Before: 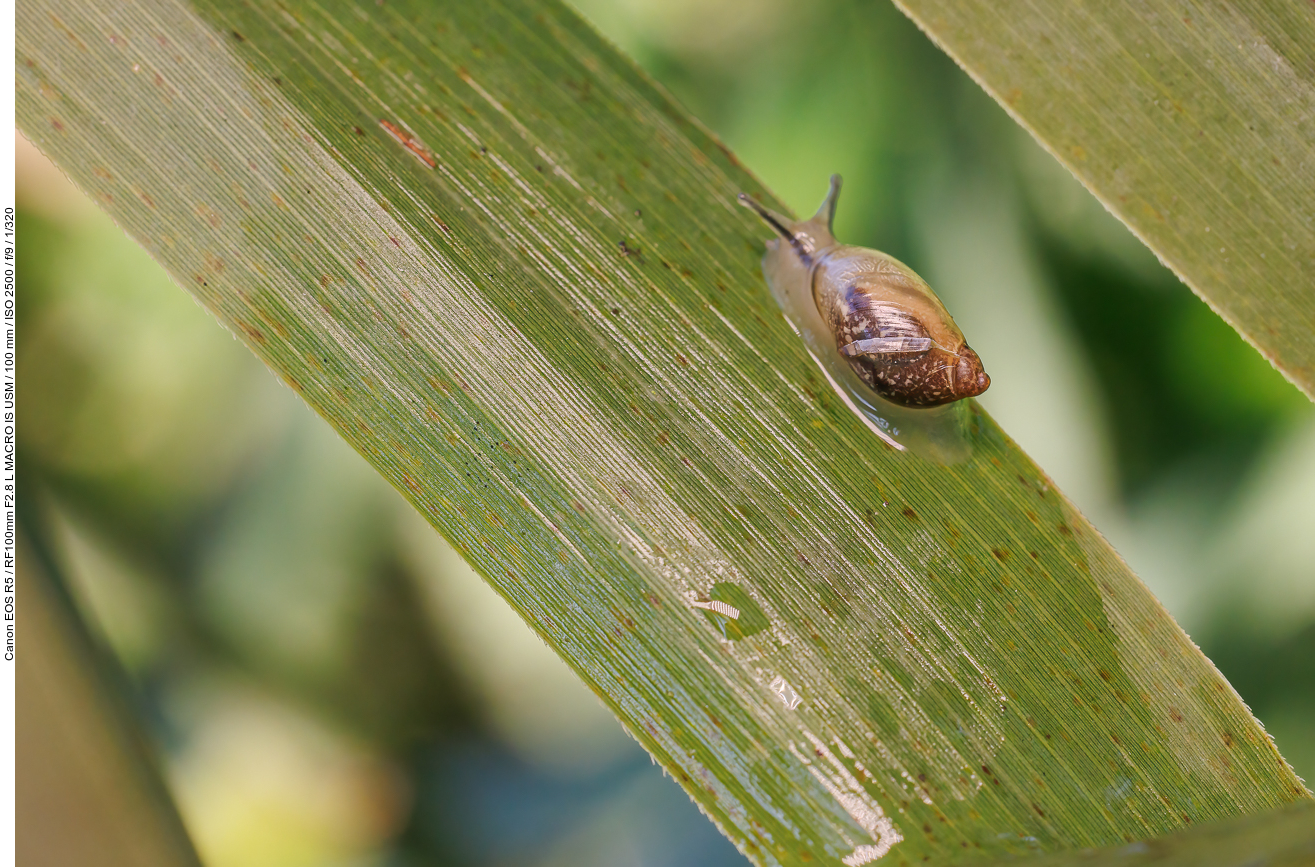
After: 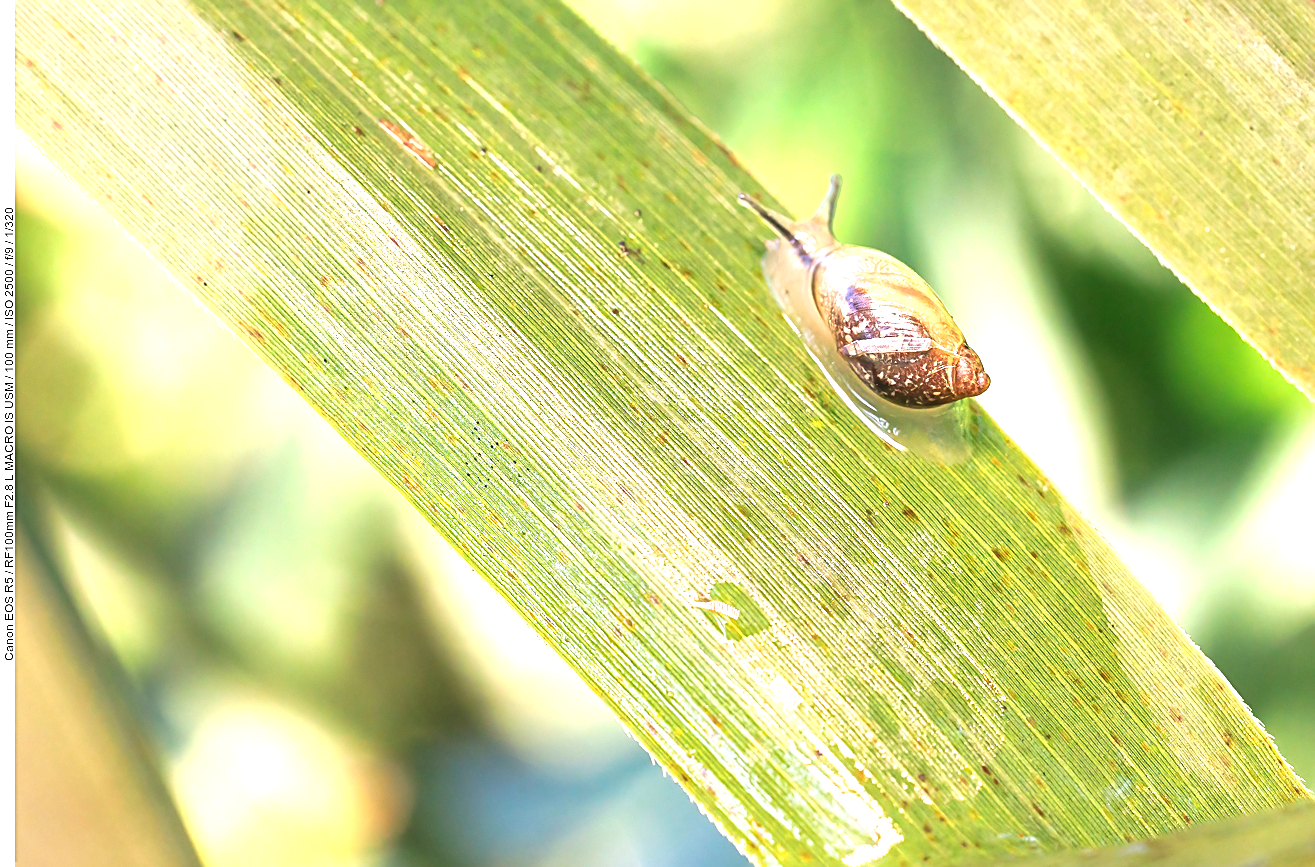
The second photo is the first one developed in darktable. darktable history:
sharpen: on, module defaults
exposure: black level correction 0, exposure 1.741 EV, compensate exposure bias true, compensate highlight preservation false
